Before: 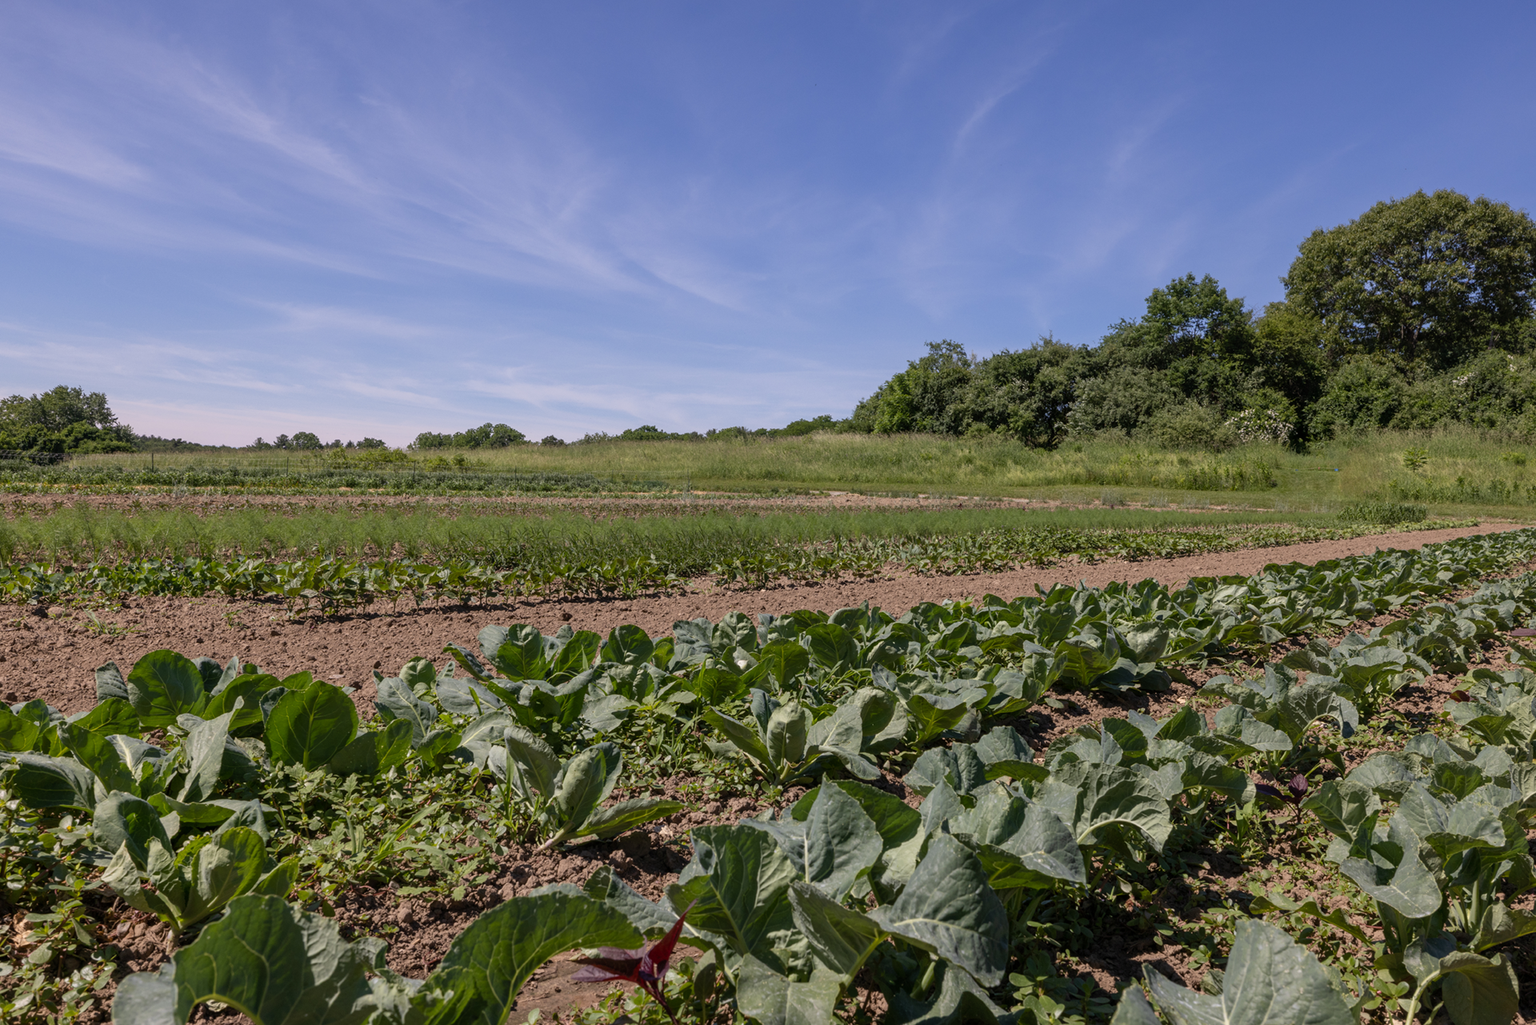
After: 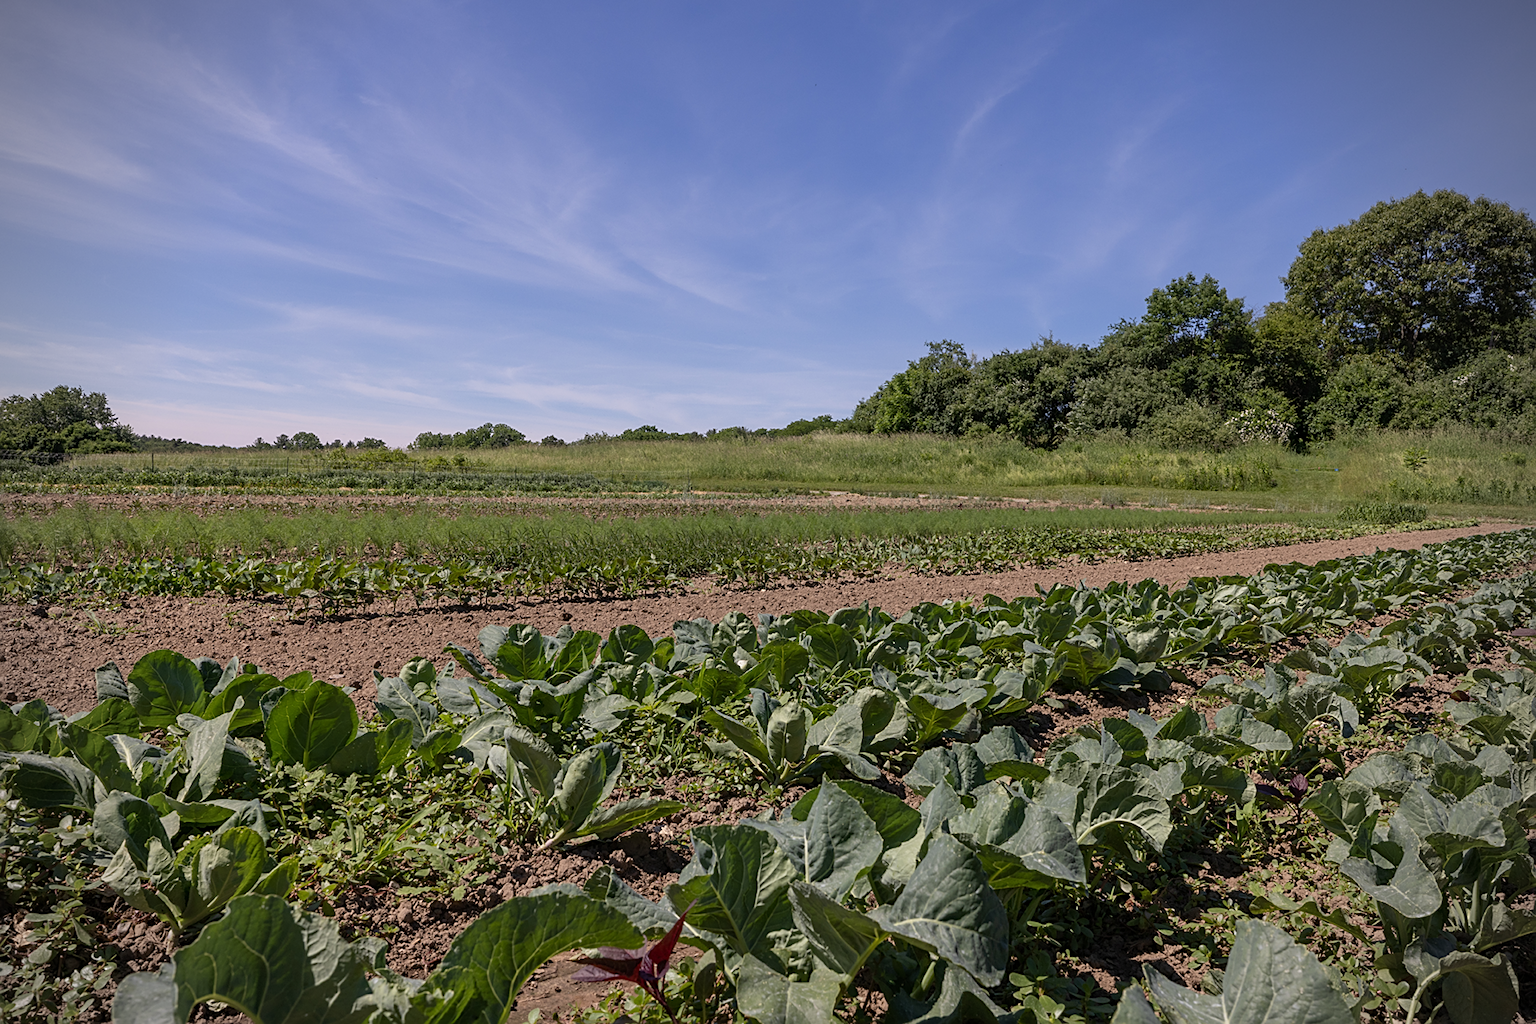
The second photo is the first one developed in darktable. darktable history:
vignetting: on, module defaults
sharpen: on, module defaults
